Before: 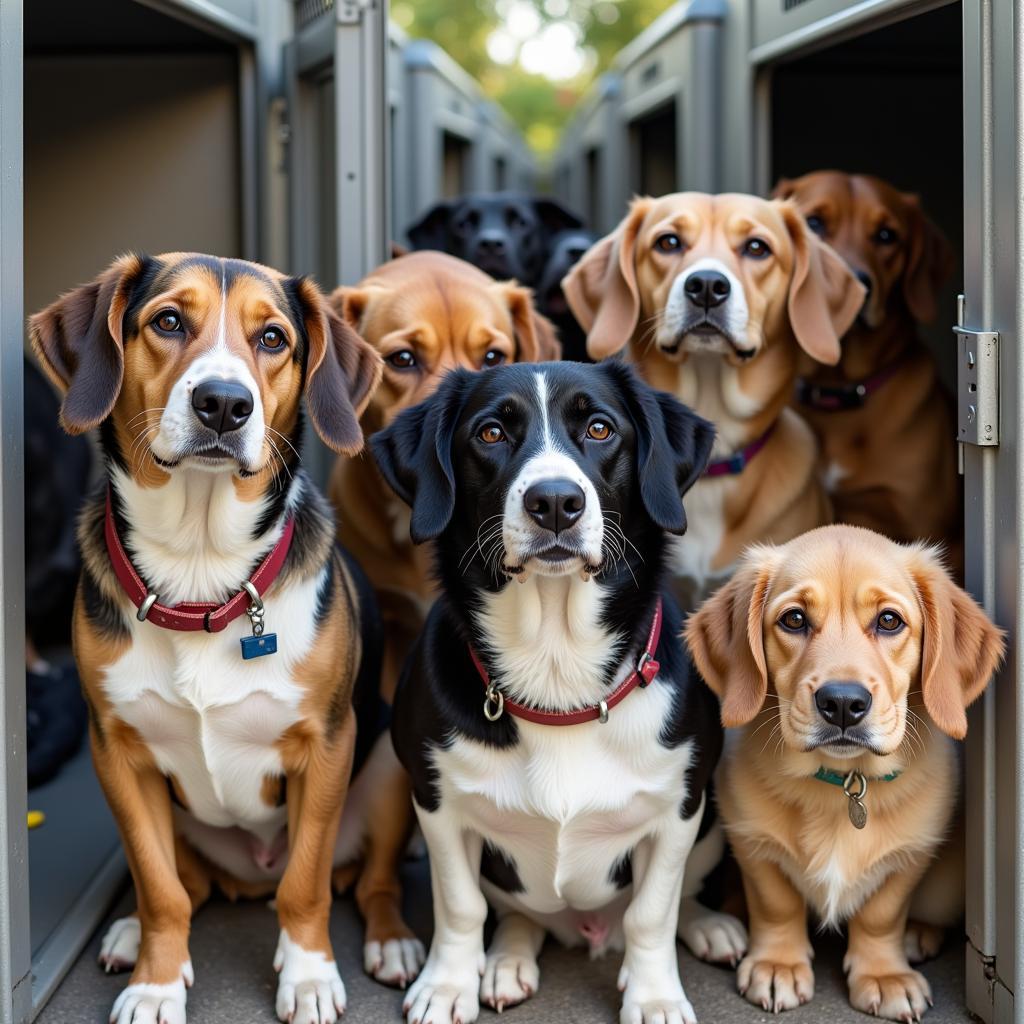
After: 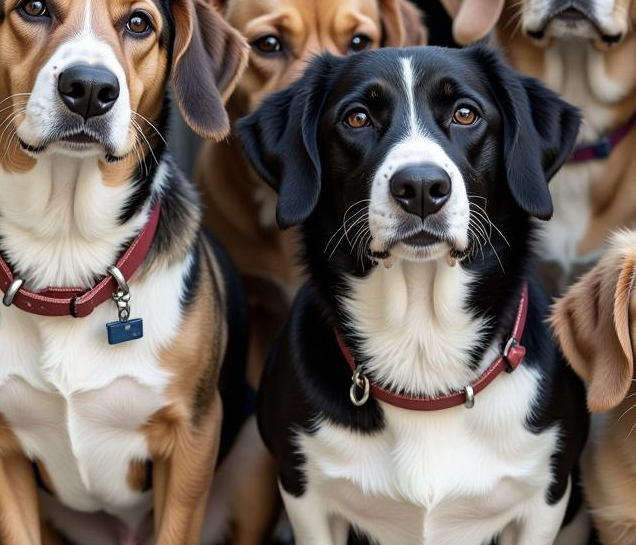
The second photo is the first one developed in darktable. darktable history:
exposure: compensate highlight preservation false
crop: left 13.17%, top 30.82%, right 24.624%, bottom 15.922%
contrast brightness saturation: contrast 0.063, brightness -0.013, saturation -0.245
